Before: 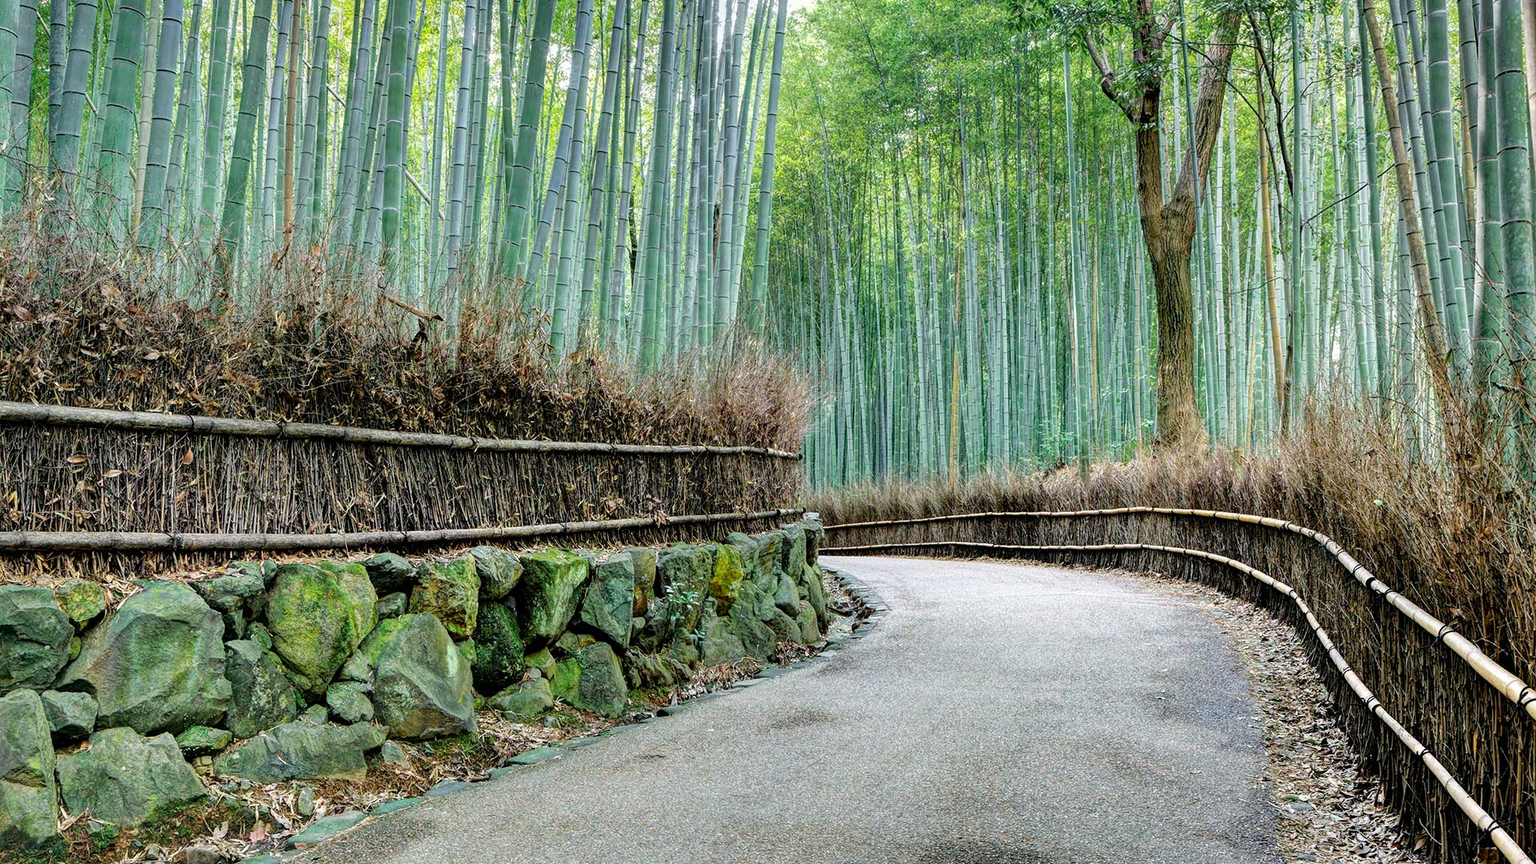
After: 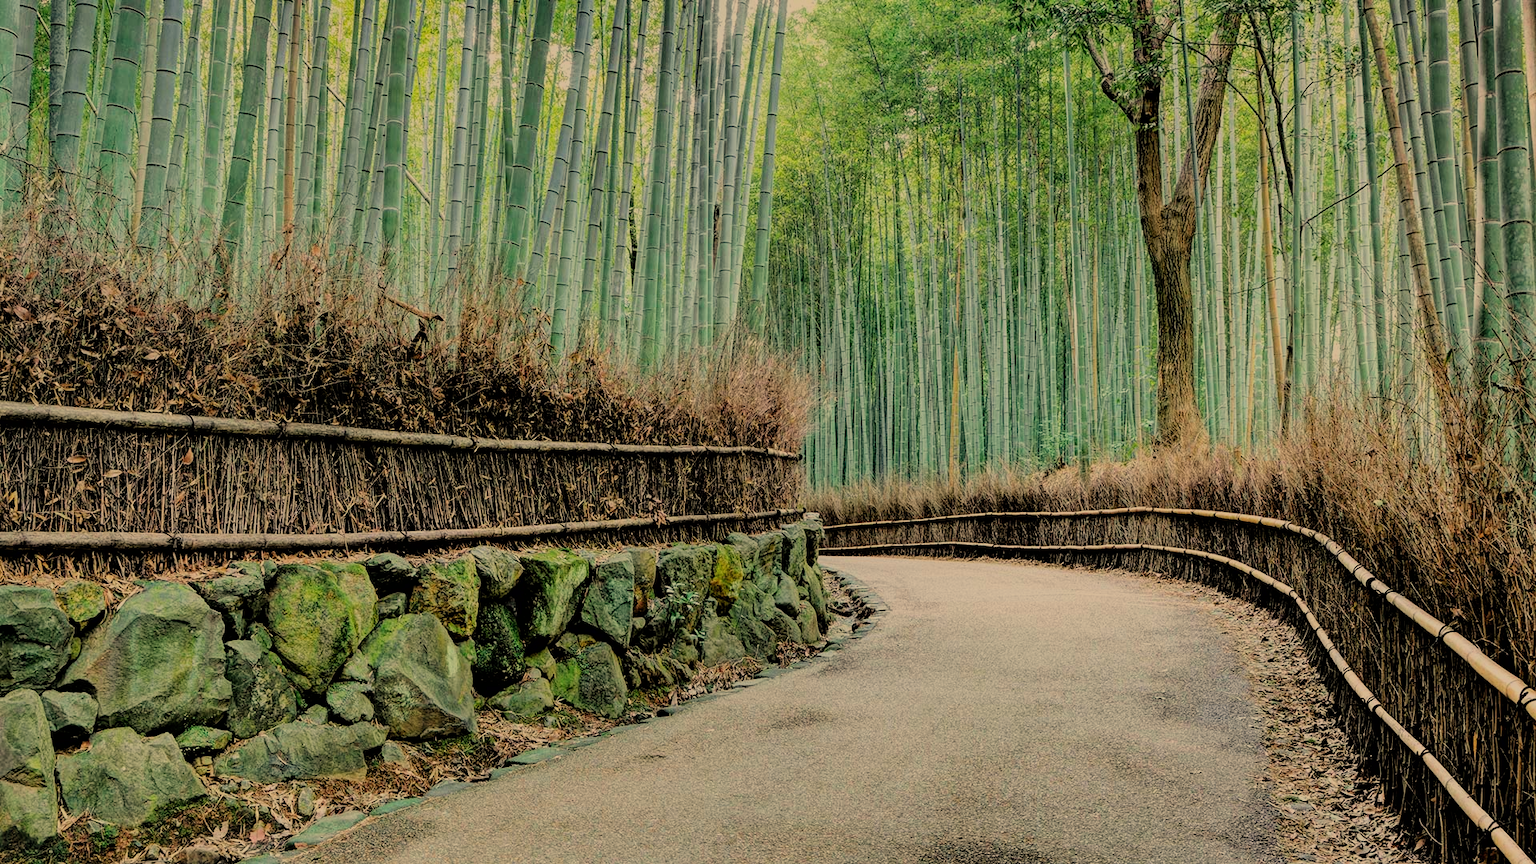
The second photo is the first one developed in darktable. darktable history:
white balance: red 1.138, green 0.996, blue 0.812
filmic rgb: black relative exposure -6.15 EV, white relative exposure 6.96 EV, hardness 2.23, color science v6 (2022)
exposure: exposure -0.36 EV, compensate highlight preservation false
